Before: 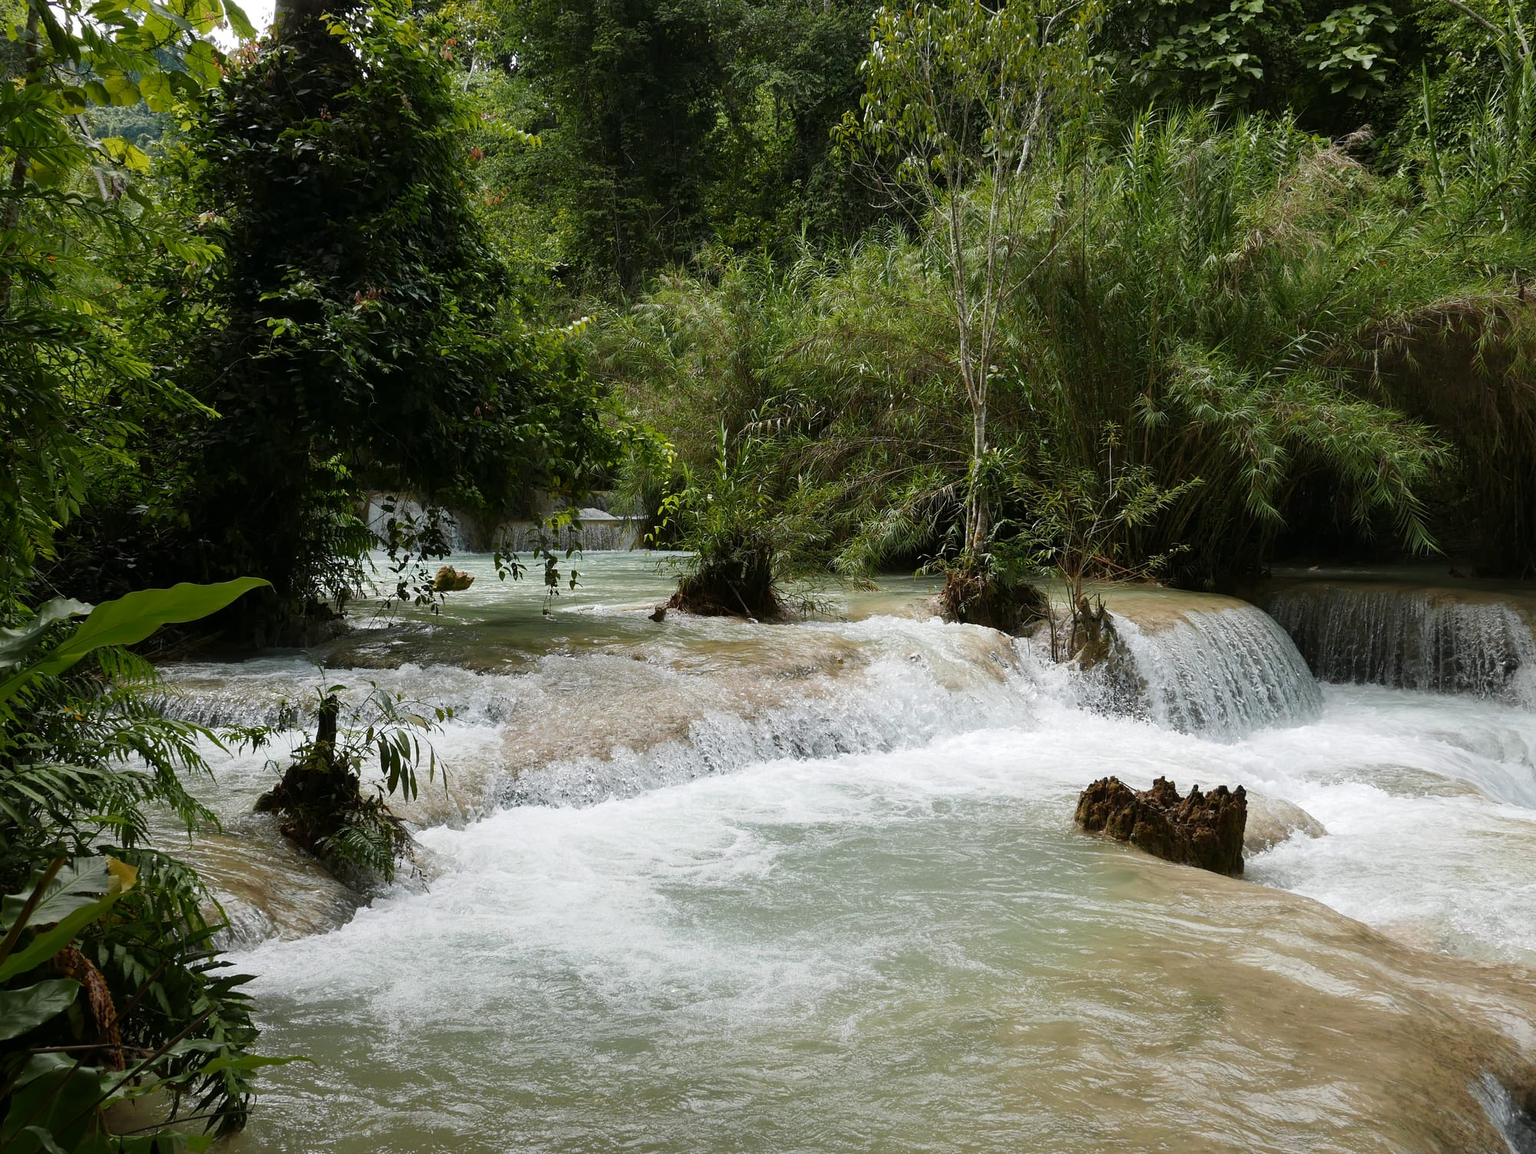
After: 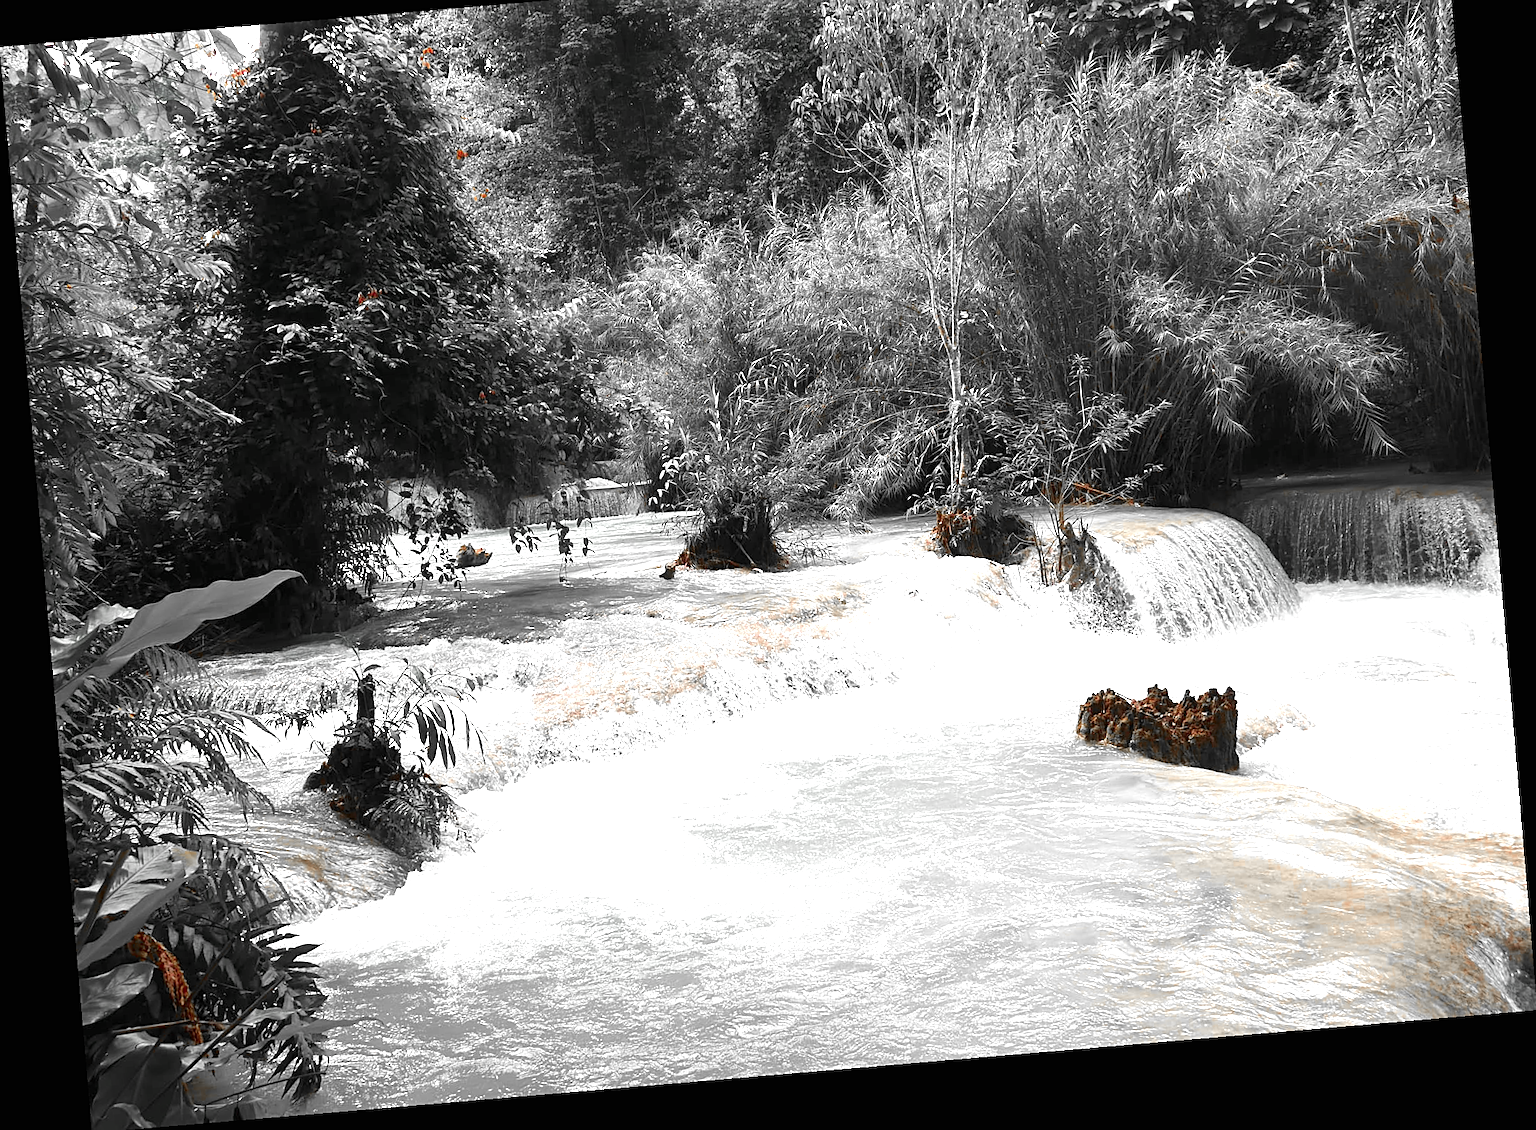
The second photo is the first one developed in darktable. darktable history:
crop and rotate: top 6.25%
sharpen: on, module defaults
exposure: black level correction 0, exposure 1.3 EV, compensate exposure bias true, compensate highlight preservation false
color contrast: green-magenta contrast 1.73, blue-yellow contrast 1.15
rotate and perspective: rotation -4.86°, automatic cropping off
color zones: curves: ch0 [(0, 0.497) (0.096, 0.361) (0.221, 0.538) (0.429, 0.5) (0.571, 0.5) (0.714, 0.5) (0.857, 0.5) (1, 0.497)]; ch1 [(0, 0.5) (0.143, 0.5) (0.257, -0.002) (0.429, 0.04) (0.571, -0.001) (0.714, -0.015) (0.857, 0.024) (1, 0.5)]
